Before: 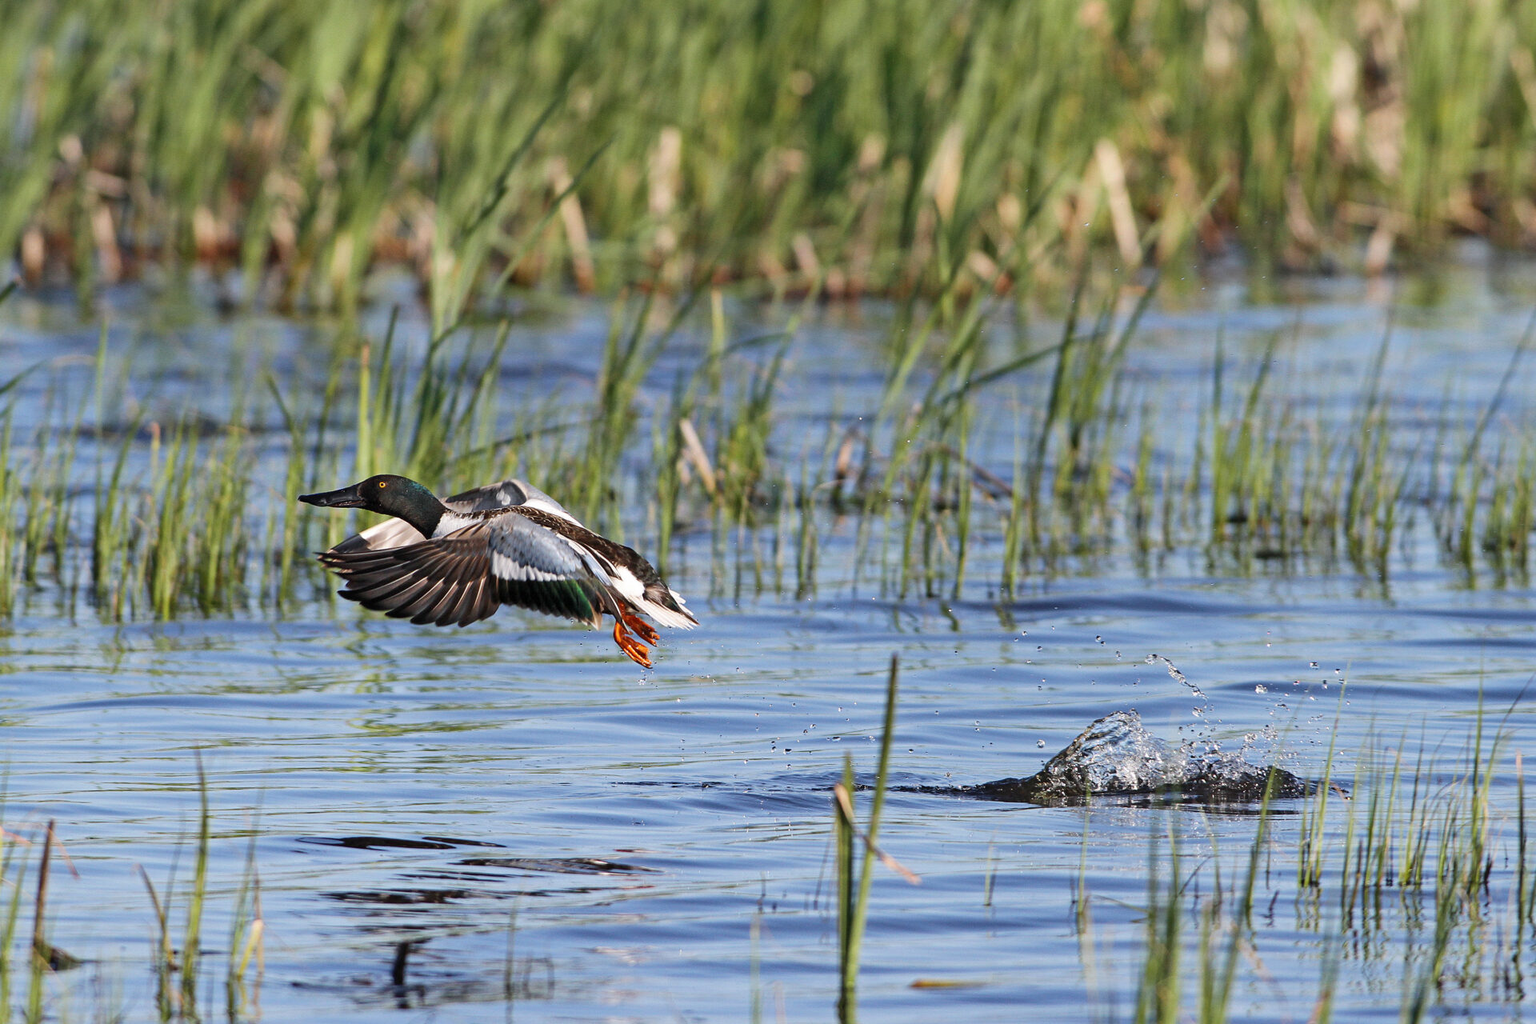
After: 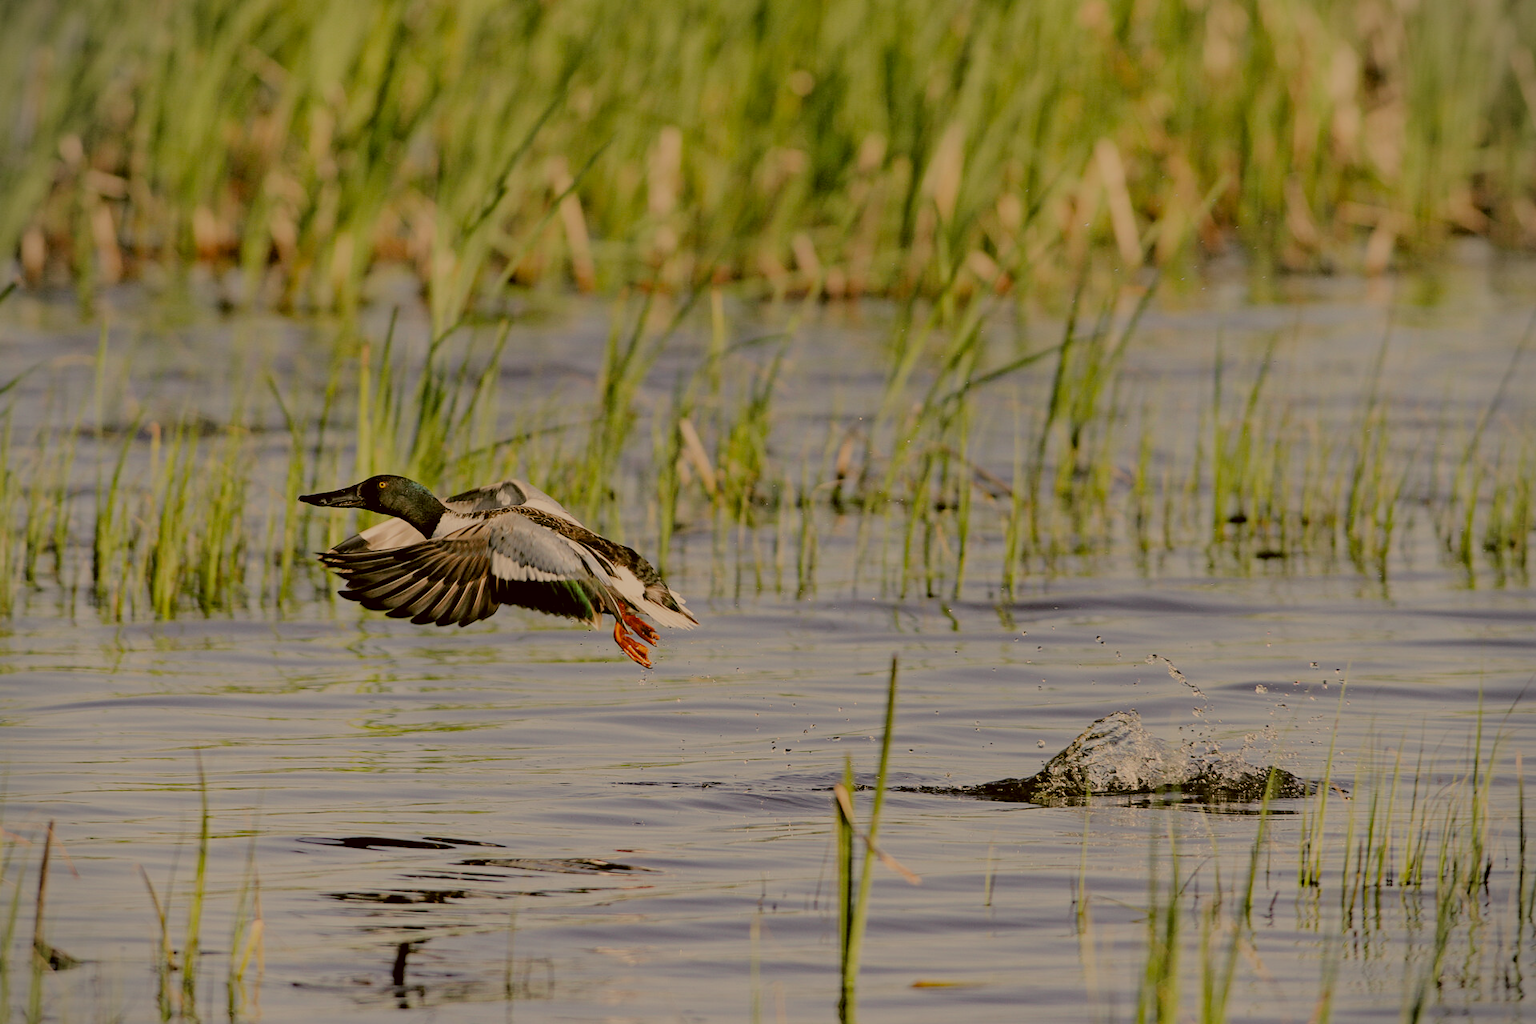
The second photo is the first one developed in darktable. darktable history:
color correction: highlights a* 8.98, highlights b* 15.09, shadows a* -0.49, shadows b* 26.52
vignetting: fall-off start 91.19%
filmic rgb: black relative exposure -4.42 EV, white relative exposure 6.58 EV, hardness 1.85, contrast 0.5
